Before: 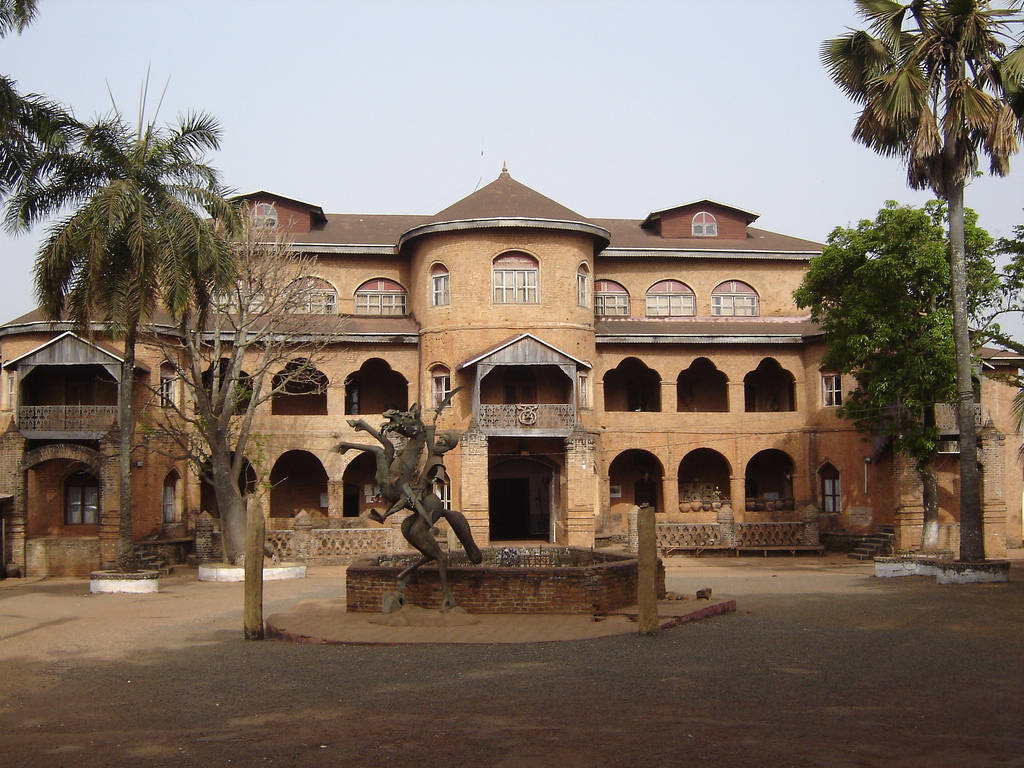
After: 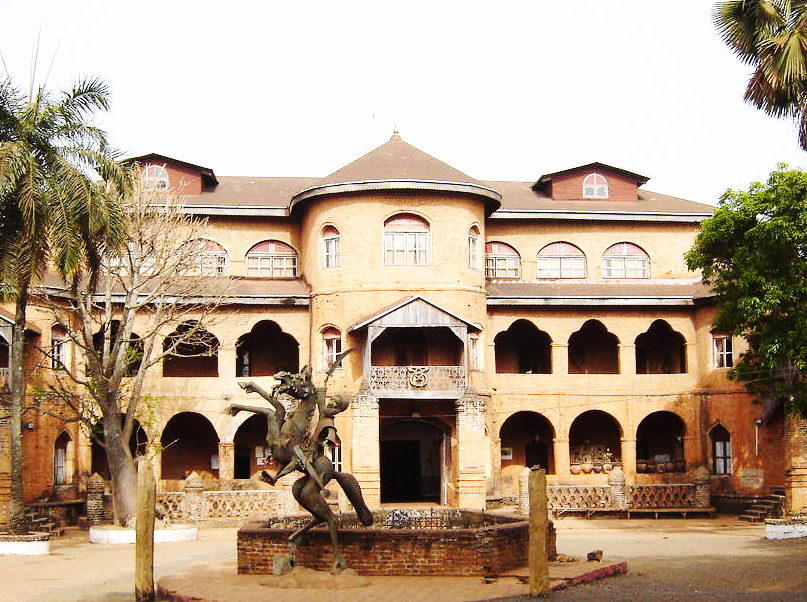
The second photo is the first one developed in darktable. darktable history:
base curve: curves: ch0 [(0, 0.003) (0.001, 0.002) (0.006, 0.004) (0.02, 0.022) (0.048, 0.086) (0.094, 0.234) (0.162, 0.431) (0.258, 0.629) (0.385, 0.8) (0.548, 0.918) (0.751, 0.988) (1, 1)], preserve colors none
crop and rotate: left 10.66%, top 5.075%, right 10.44%, bottom 16.438%
